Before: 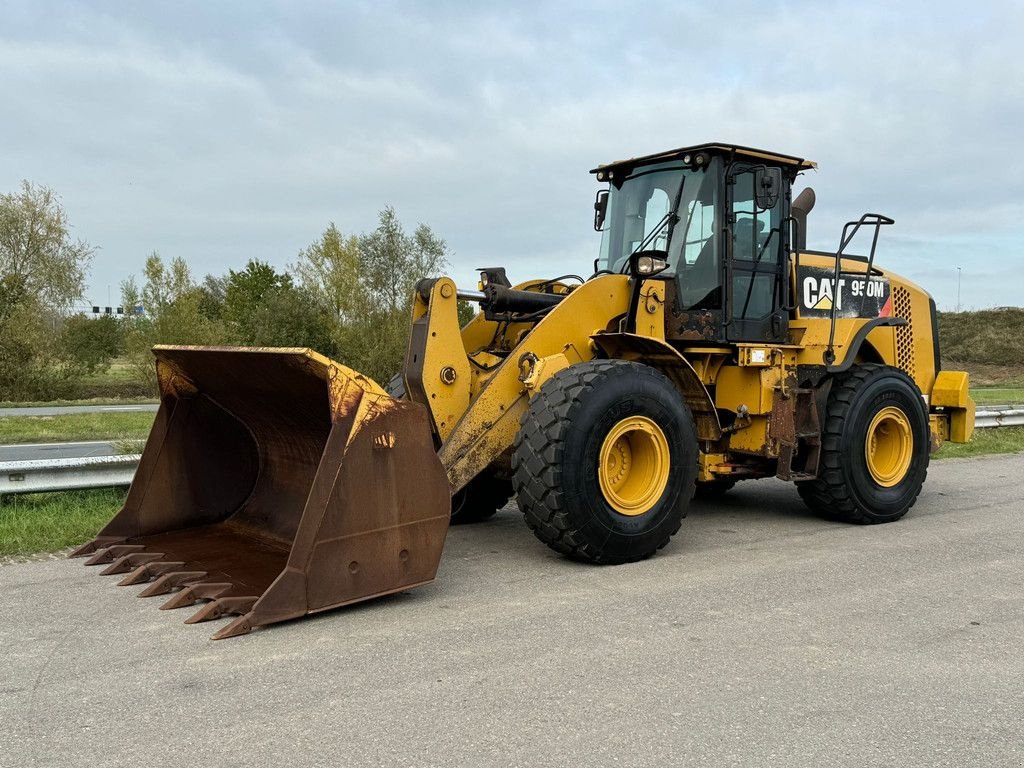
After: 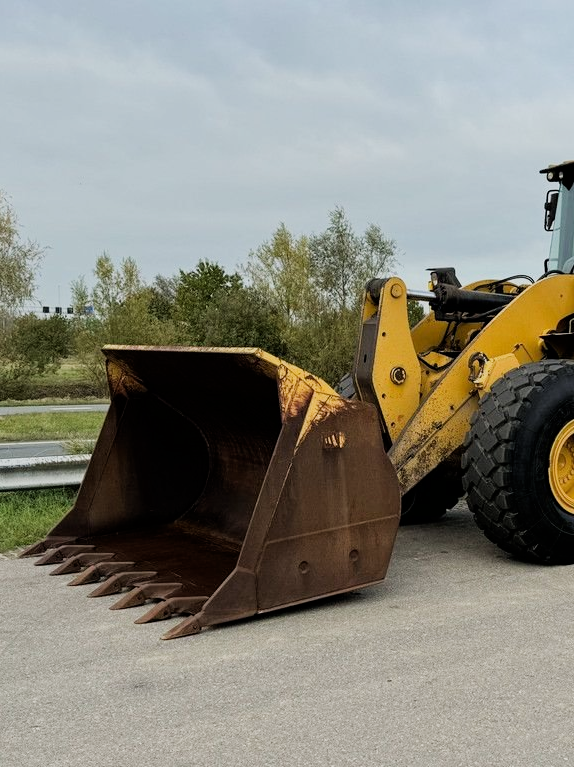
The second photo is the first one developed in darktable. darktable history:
filmic rgb: black relative exposure -7.65 EV, white relative exposure 3.96 EV, hardness 4.02, contrast 1.097, highlights saturation mix -29.59%
crop: left 4.961%, right 38.928%
